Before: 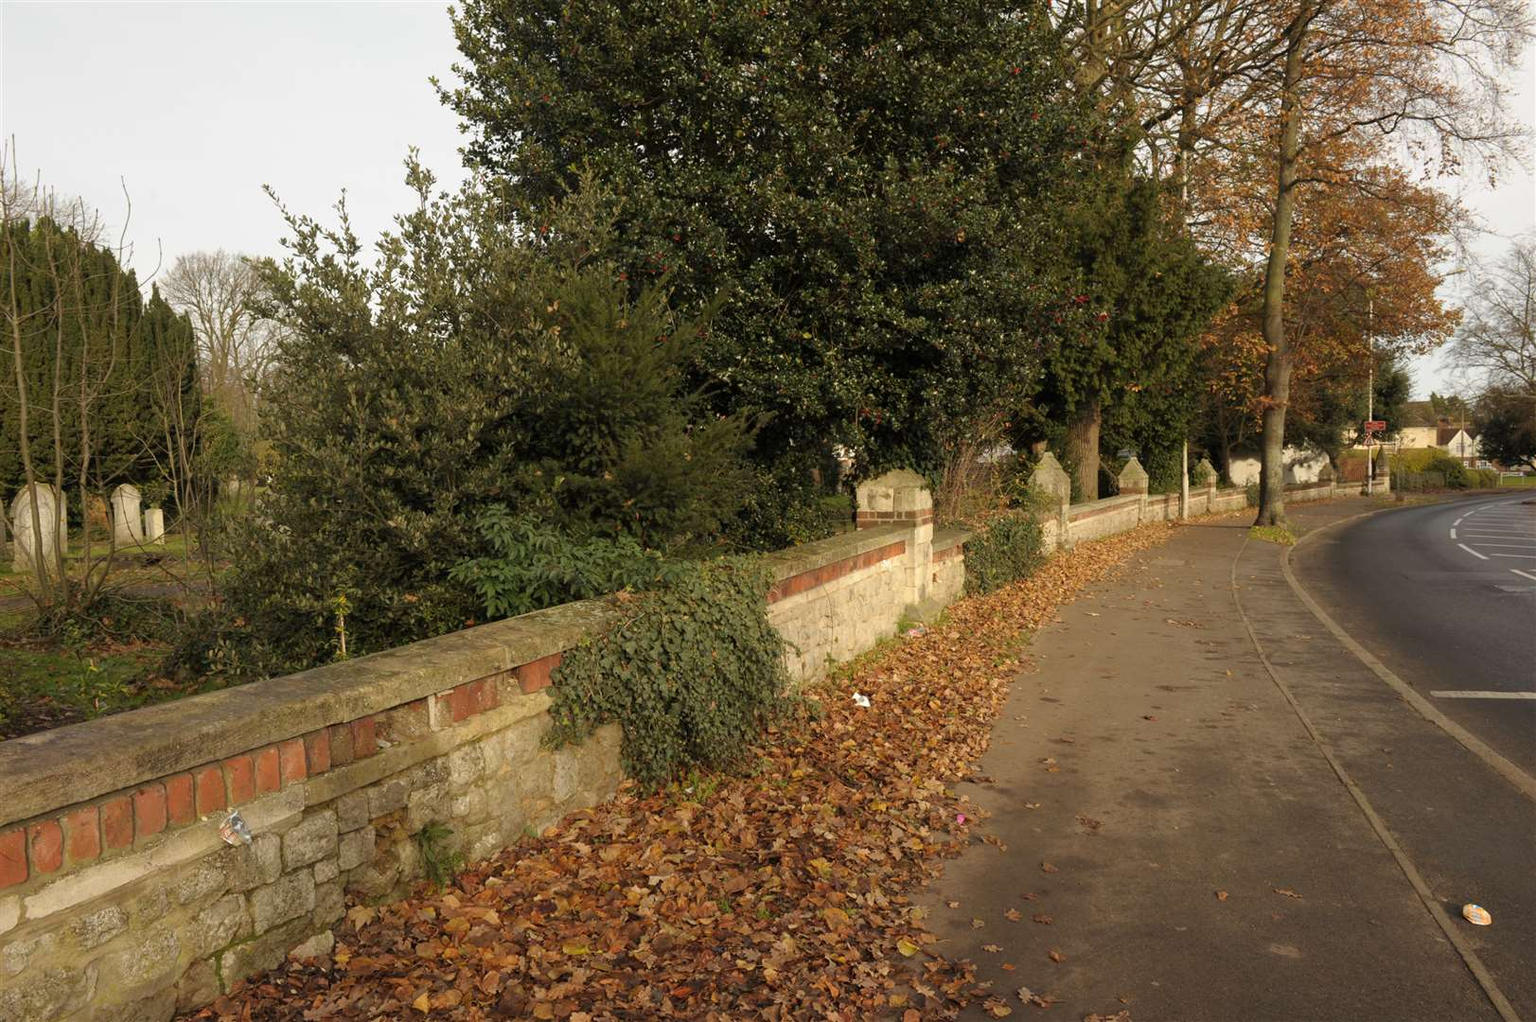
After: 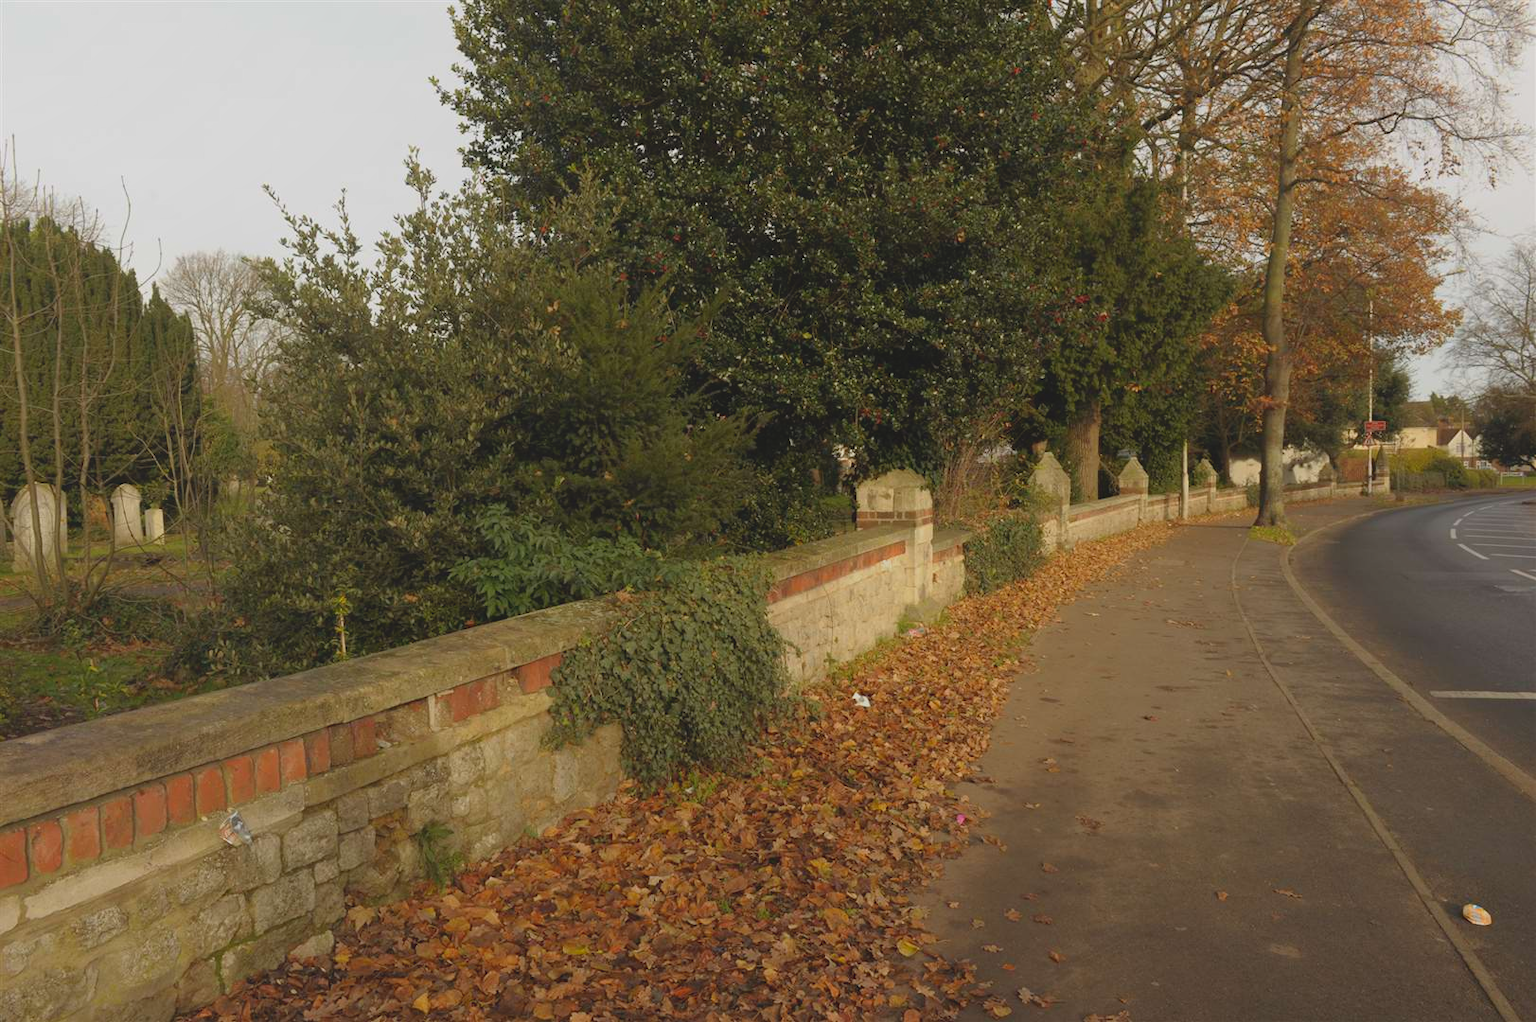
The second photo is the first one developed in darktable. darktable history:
local contrast: detail 71%
